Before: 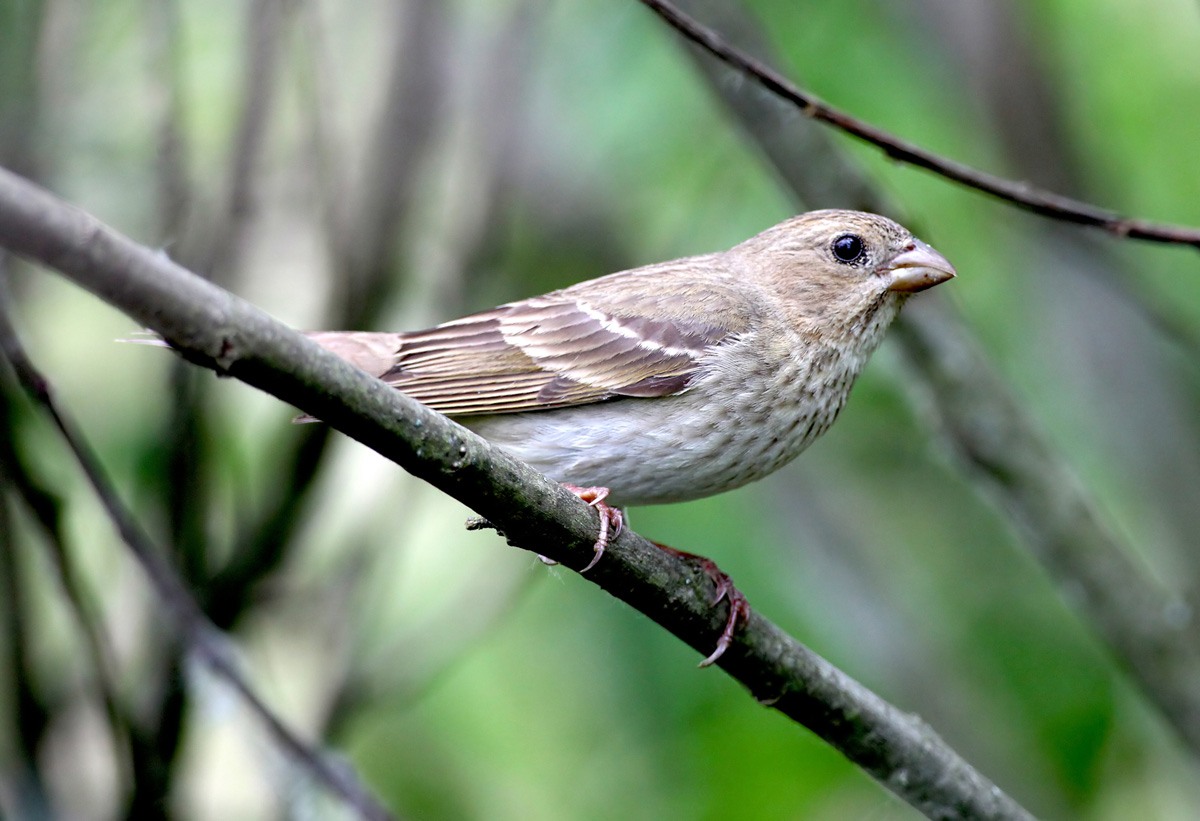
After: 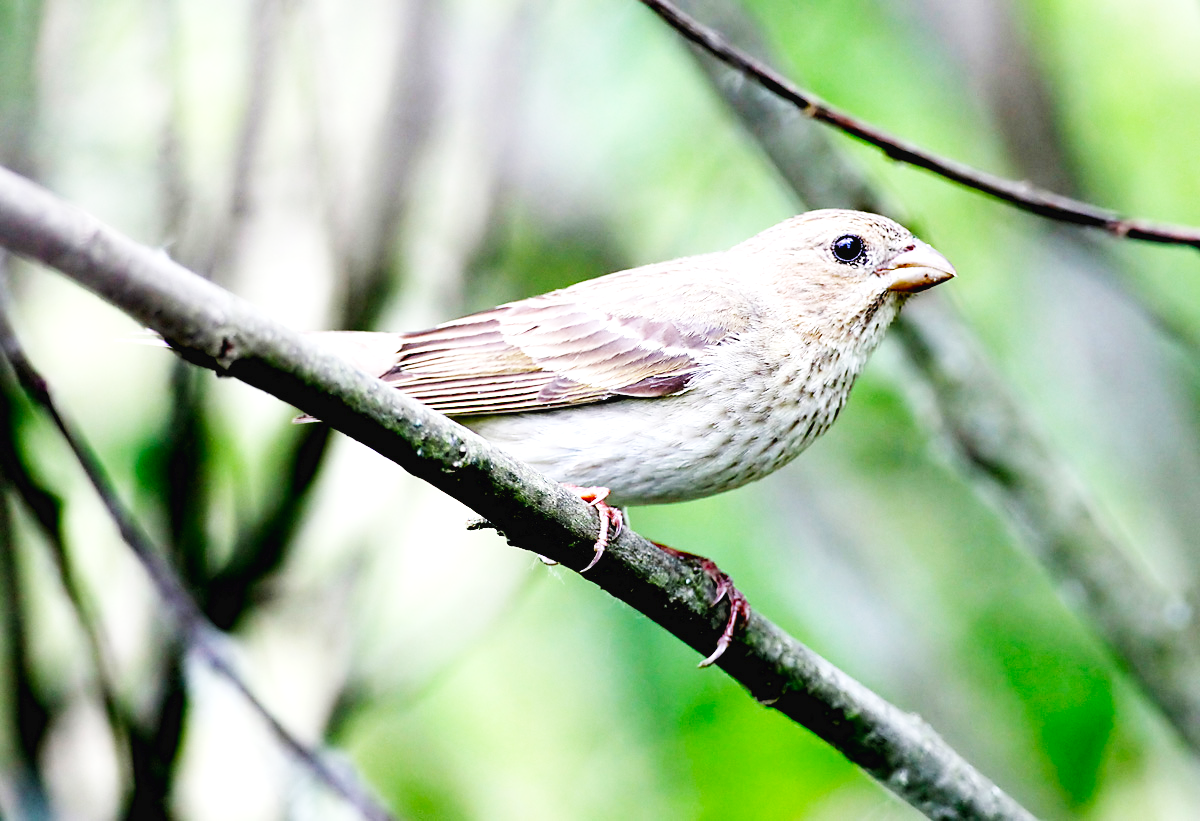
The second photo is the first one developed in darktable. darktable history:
levels: levels [0, 0.492, 0.984]
base curve: curves: ch0 [(0, 0.003) (0.001, 0.002) (0.006, 0.004) (0.02, 0.022) (0.048, 0.086) (0.094, 0.234) (0.162, 0.431) (0.258, 0.629) (0.385, 0.8) (0.548, 0.918) (0.751, 0.988) (1, 1)], preserve colors none
sharpen: radius 1.52, amount 0.37, threshold 1.417
